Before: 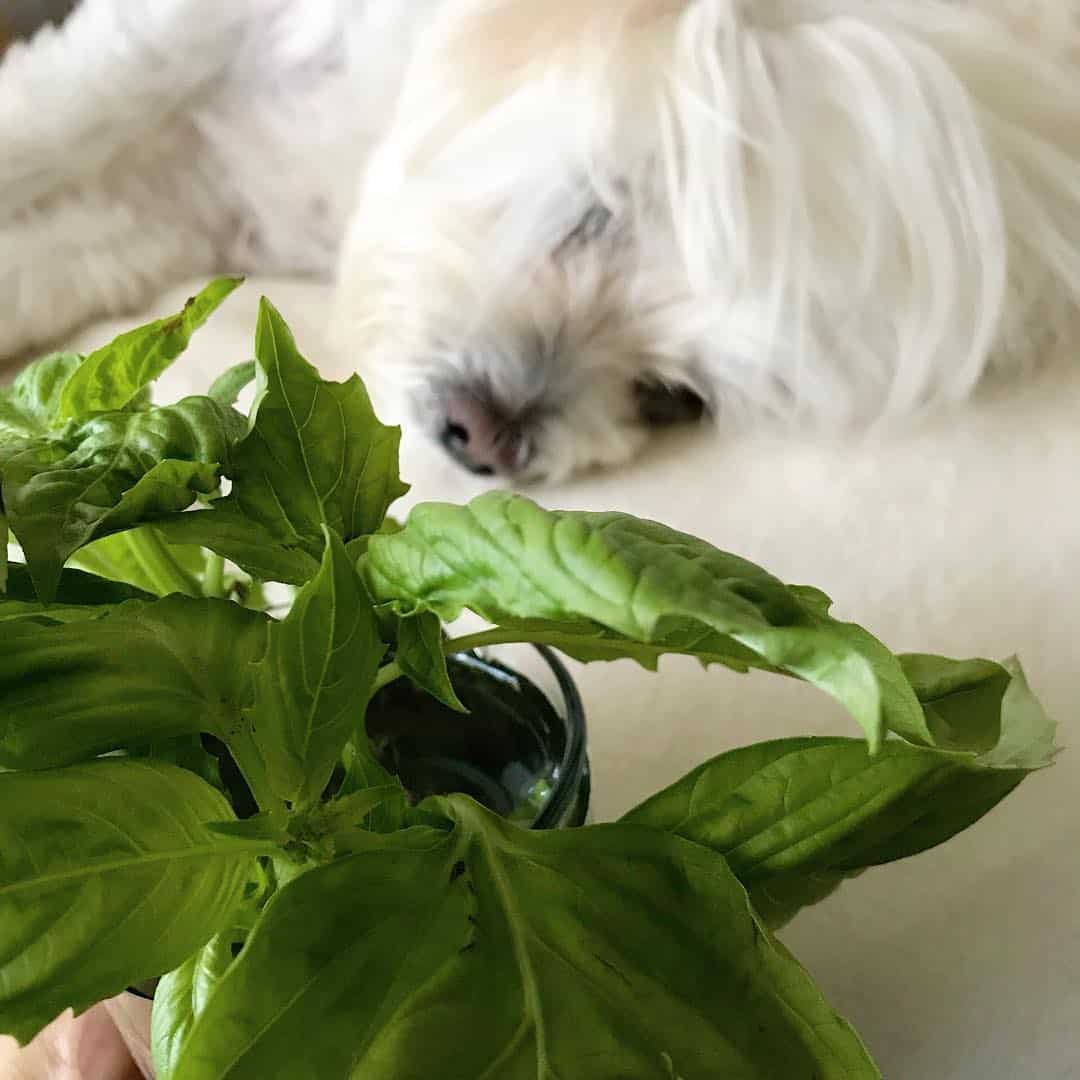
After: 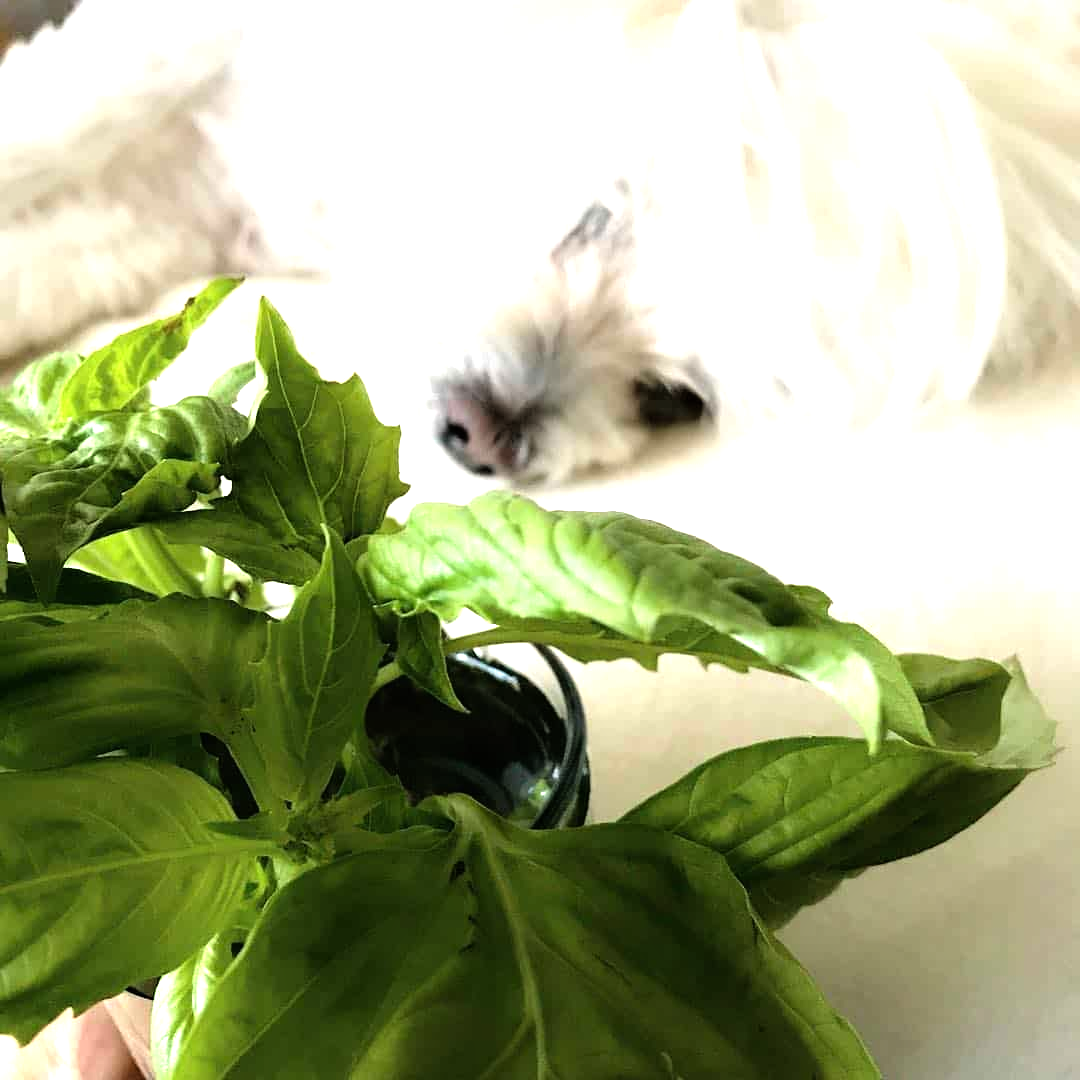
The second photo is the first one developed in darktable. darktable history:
tone equalizer: -8 EV -1.11 EV, -7 EV -1 EV, -6 EV -0.902 EV, -5 EV -0.581 EV, -3 EV 0.581 EV, -2 EV 0.866 EV, -1 EV 1 EV, +0 EV 1.07 EV
